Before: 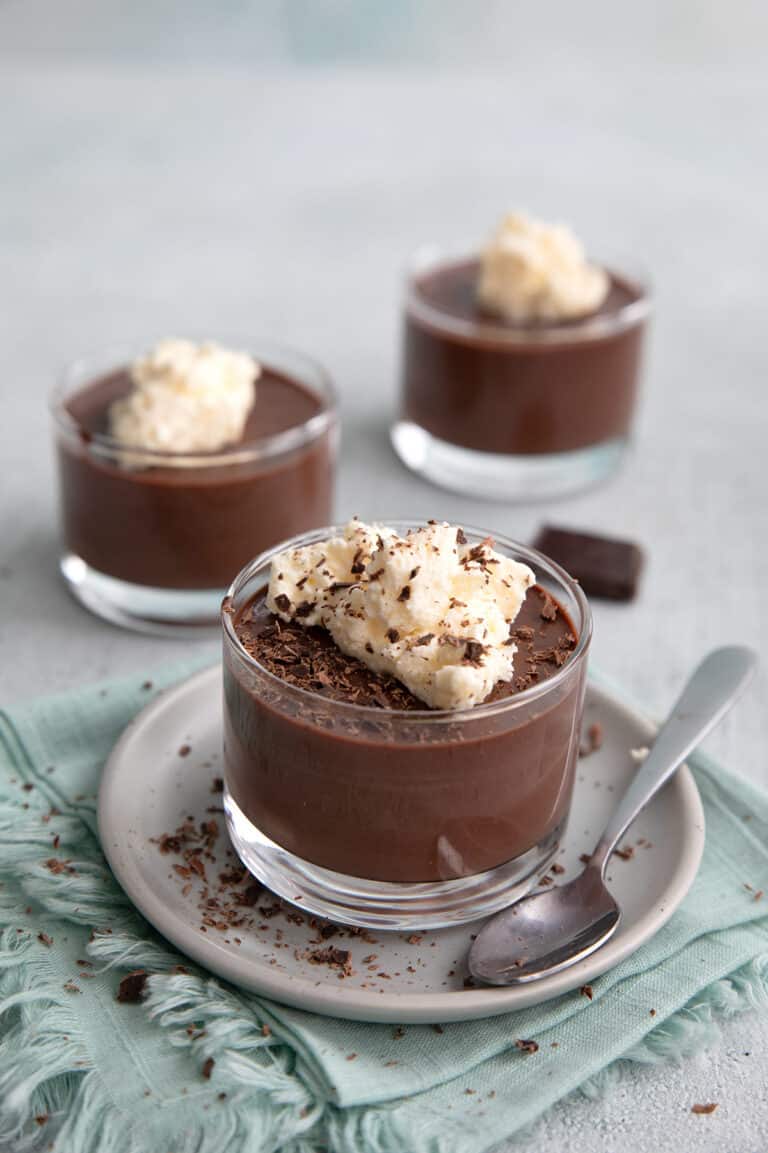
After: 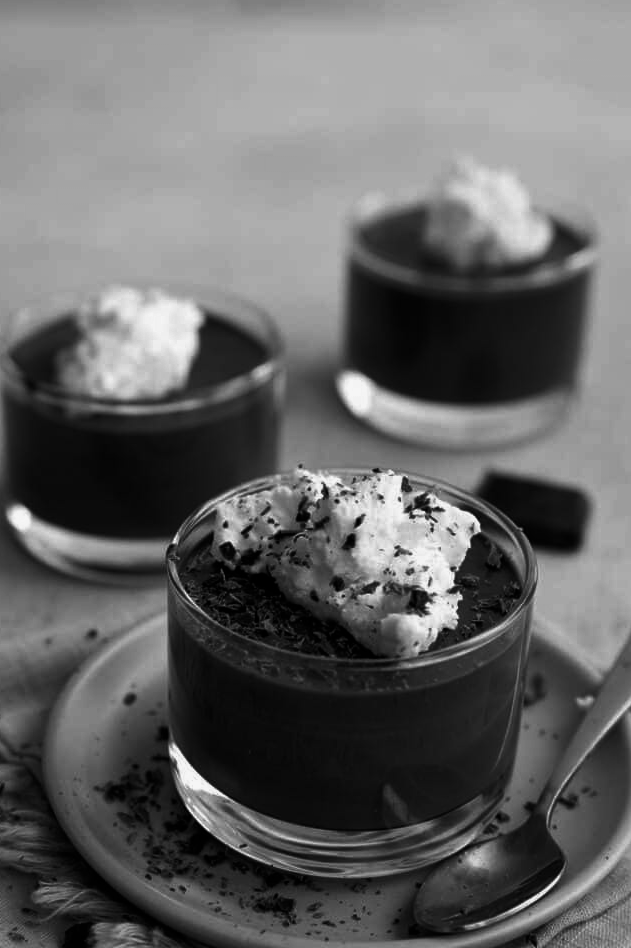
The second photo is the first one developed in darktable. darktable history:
crop and rotate: left 7.196%, top 4.574%, right 10.605%, bottom 13.178%
contrast brightness saturation: contrast -0.03, brightness -0.59, saturation -1
